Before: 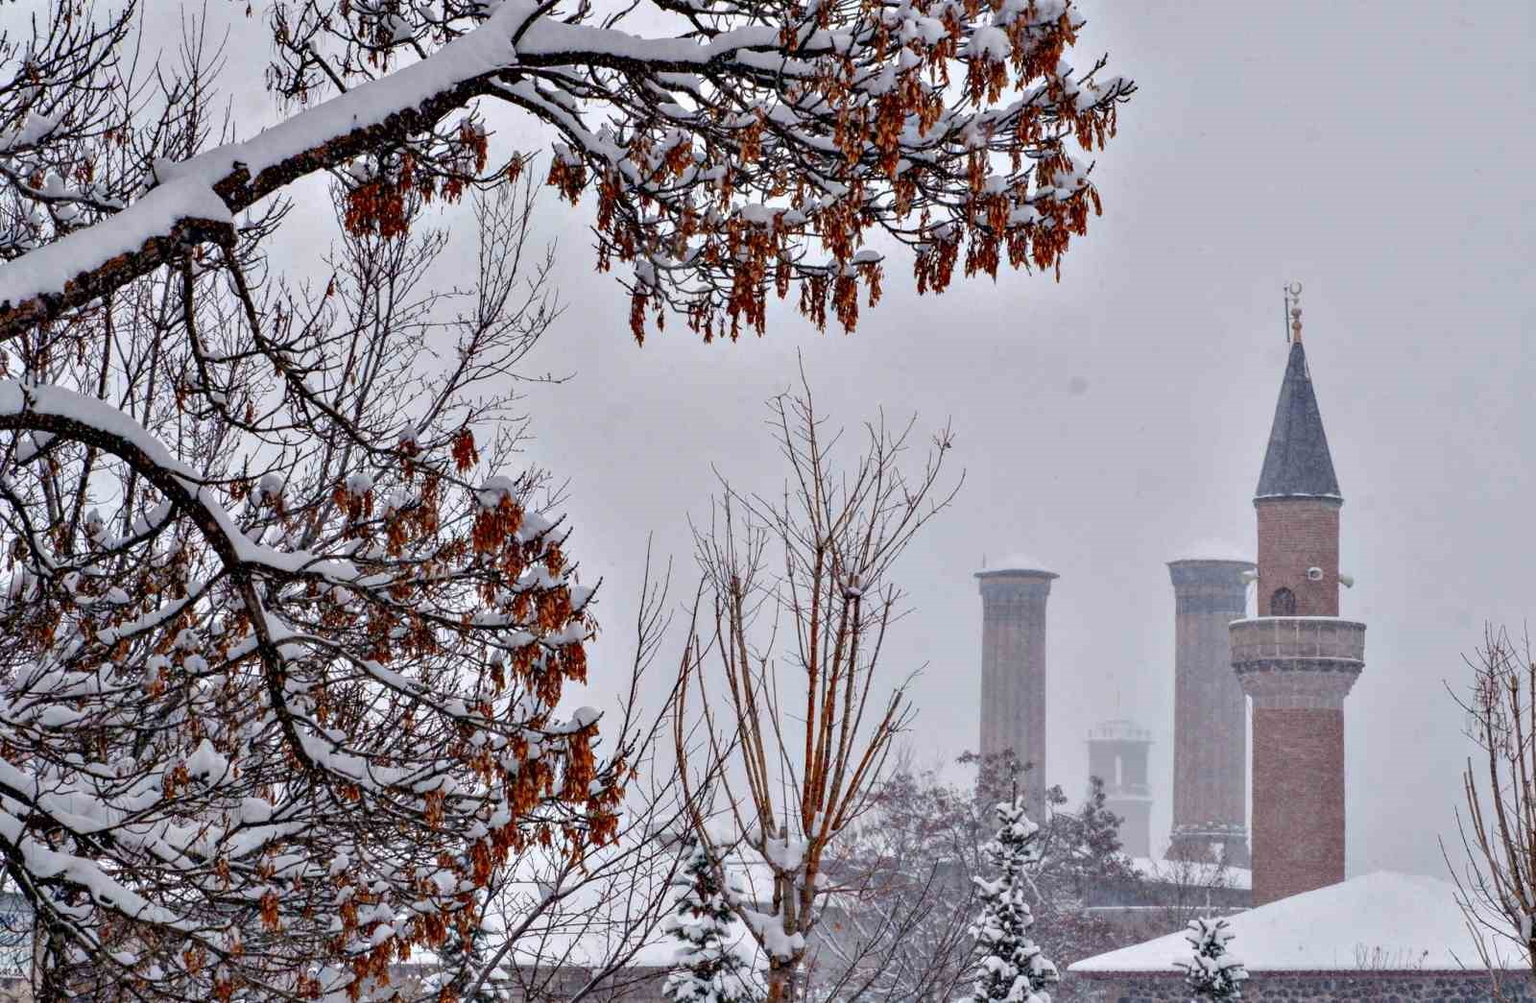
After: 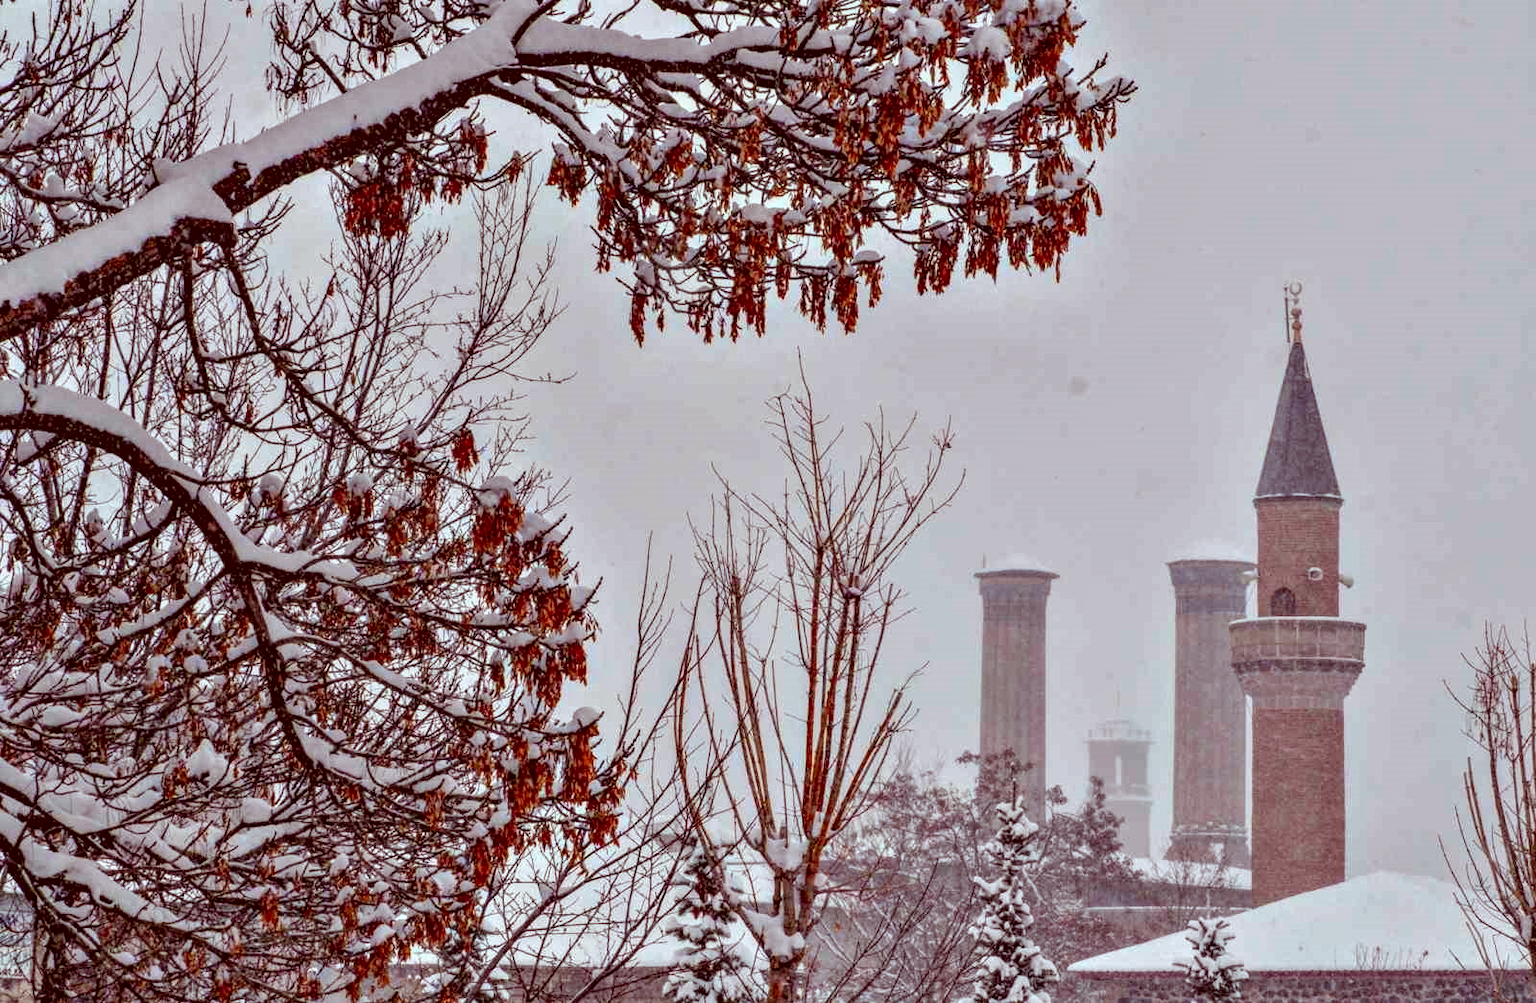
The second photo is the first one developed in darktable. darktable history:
color correction: highlights a* -7.1, highlights b* -0.16, shadows a* 20.21, shadows b* 11.34
local contrast: on, module defaults
